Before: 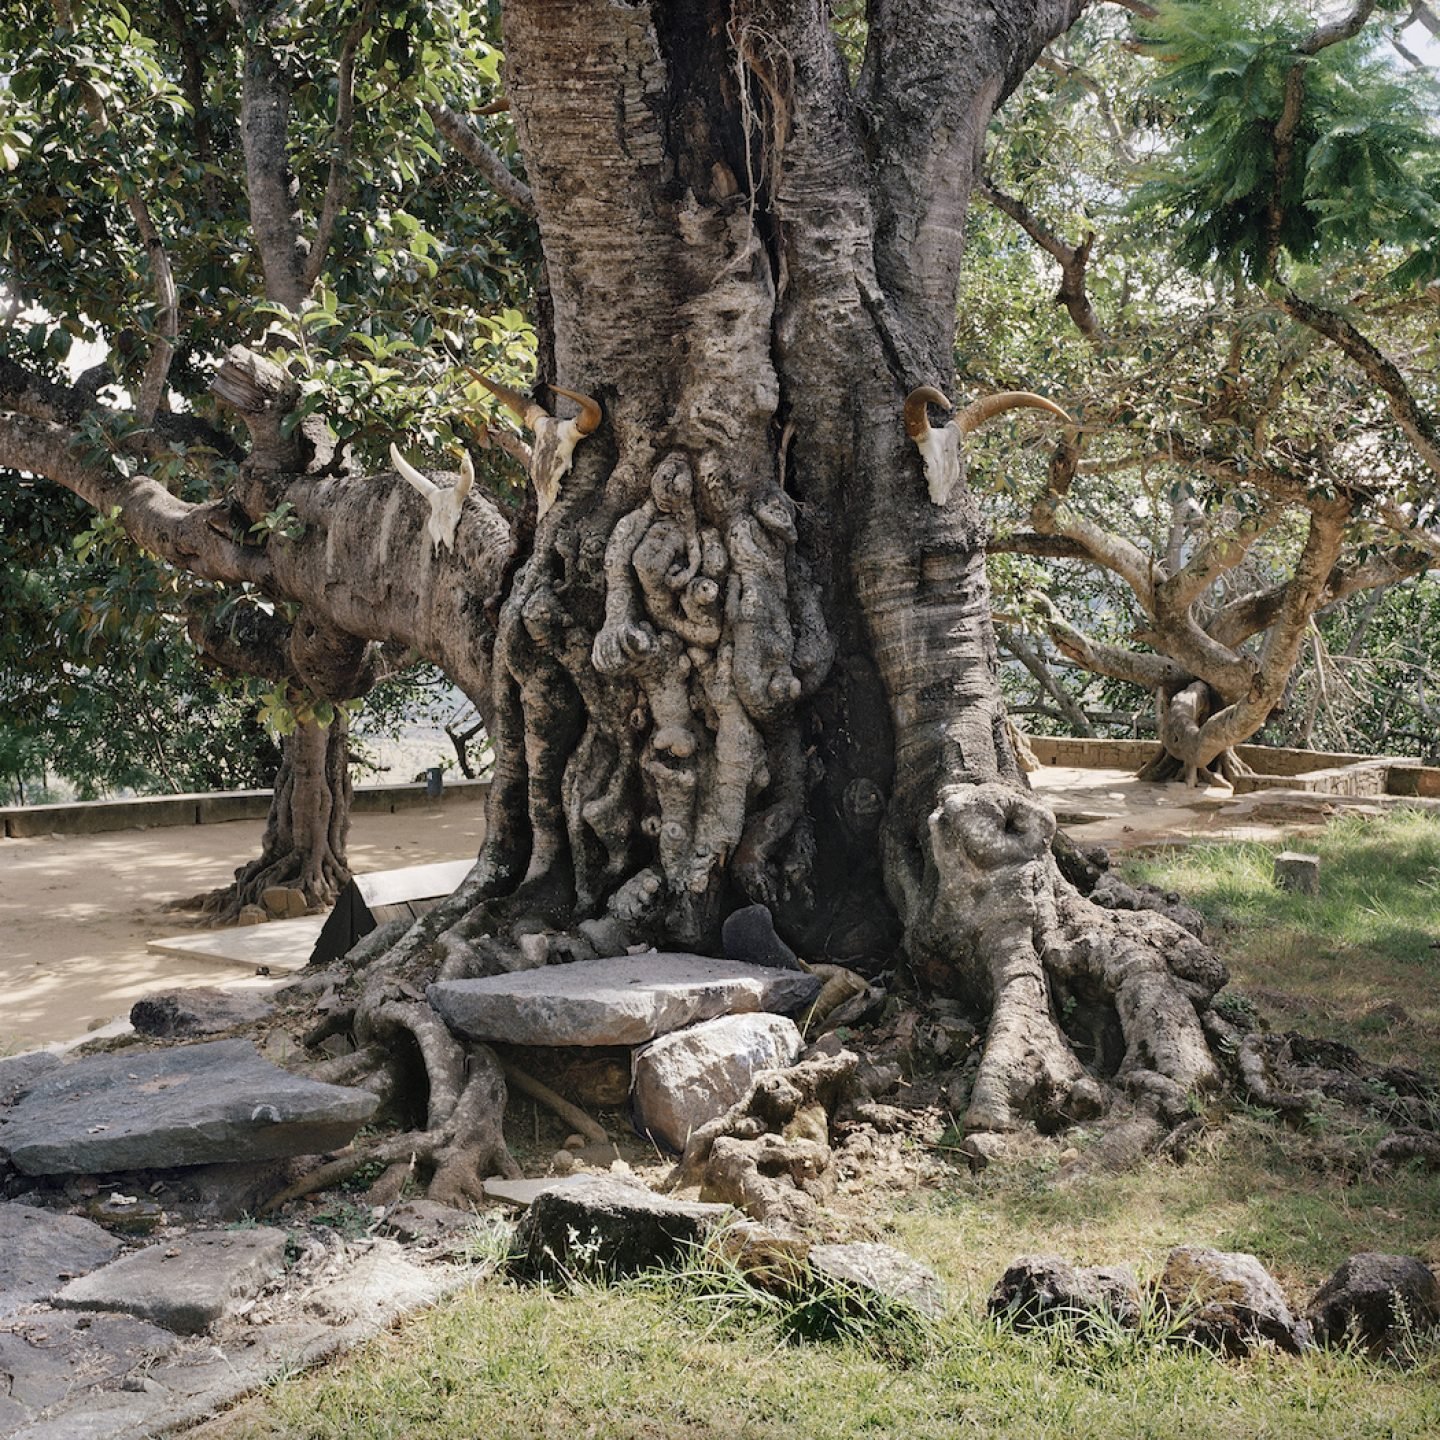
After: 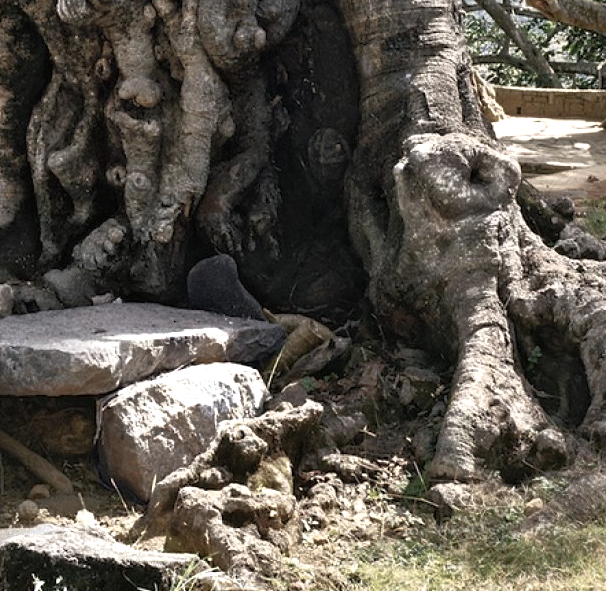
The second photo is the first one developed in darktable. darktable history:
crop: left 37.221%, top 45.169%, right 20.63%, bottom 13.777%
exposure: black level correction 0.001, exposure 0.5 EV, compensate exposure bias true, compensate highlight preservation false
rgb curve: curves: ch0 [(0, 0) (0.415, 0.237) (1, 1)]
